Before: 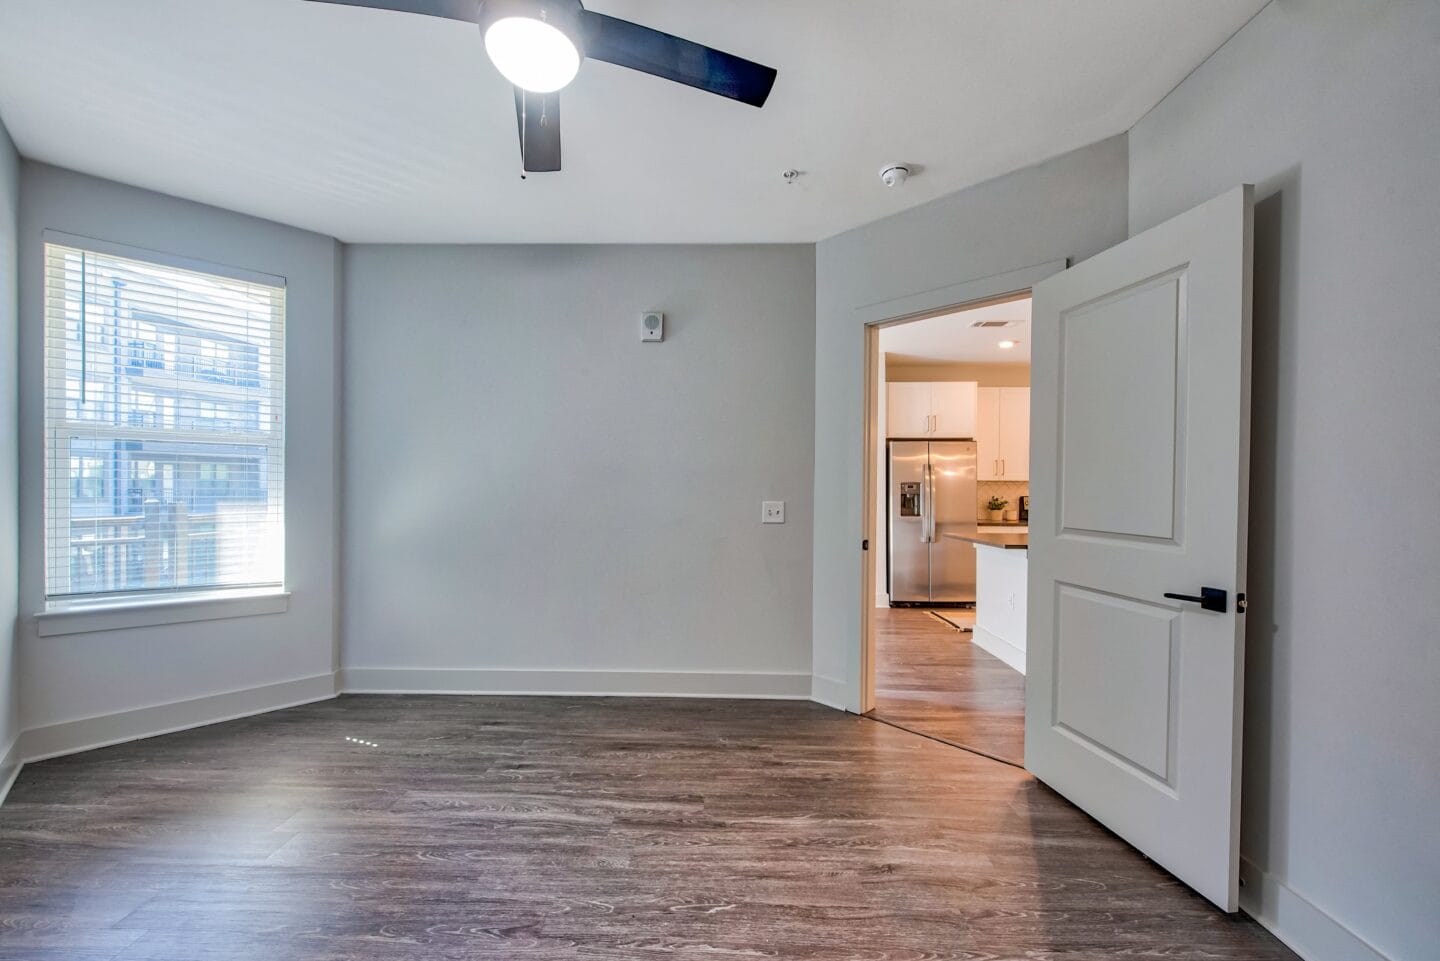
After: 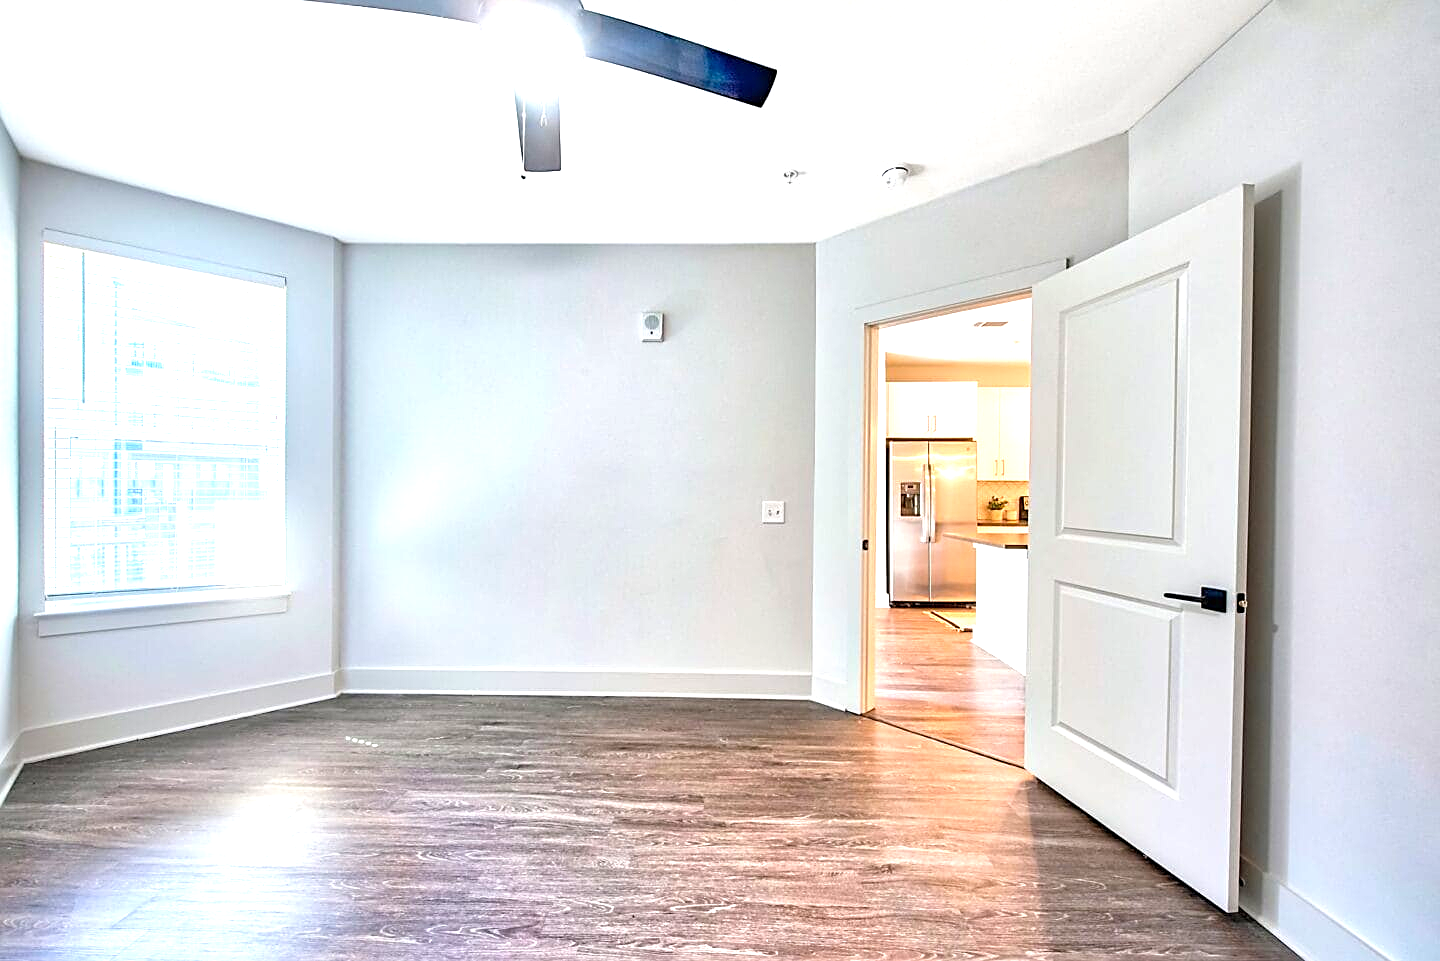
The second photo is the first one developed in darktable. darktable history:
exposure: black level correction 0, exposure 0.893 EV, compensate exposure bias true, compensate highlight preservation false
color balance rgb: shadows lift › chroma 0.982%, shadows lift › hue 110.68°, power › hue 310.7°, perceptual saturation grading › global saturation 0.09%, perceptual brilliance grading › global brilliance 9.969%, perceptual brilliance grading › shadows 15.477%, global vibrance 15.093%
sharpen: on, module defaults
